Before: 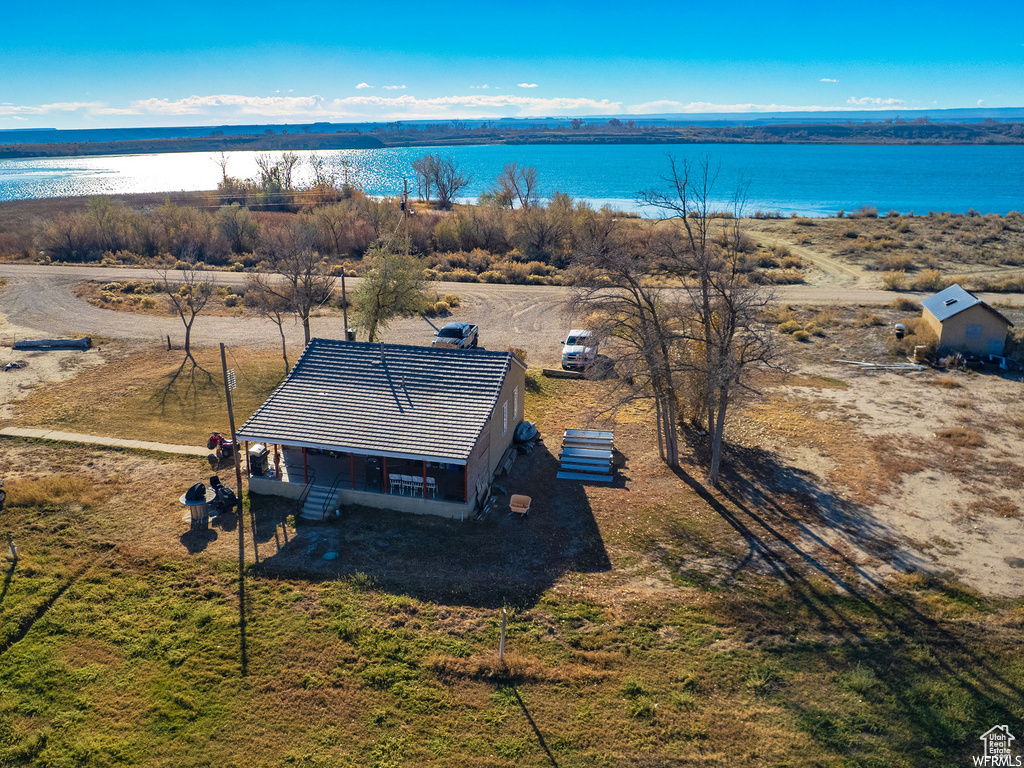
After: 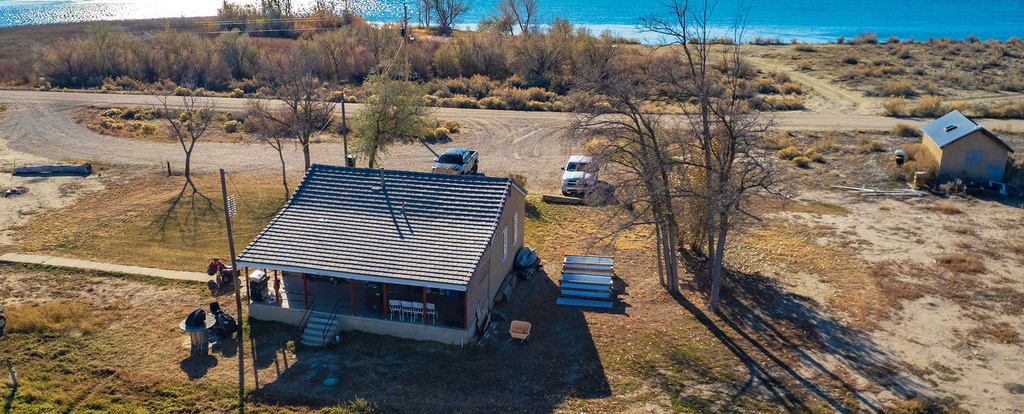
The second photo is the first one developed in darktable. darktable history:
crop and rotate: top 22.722%, bottom 23.246%
